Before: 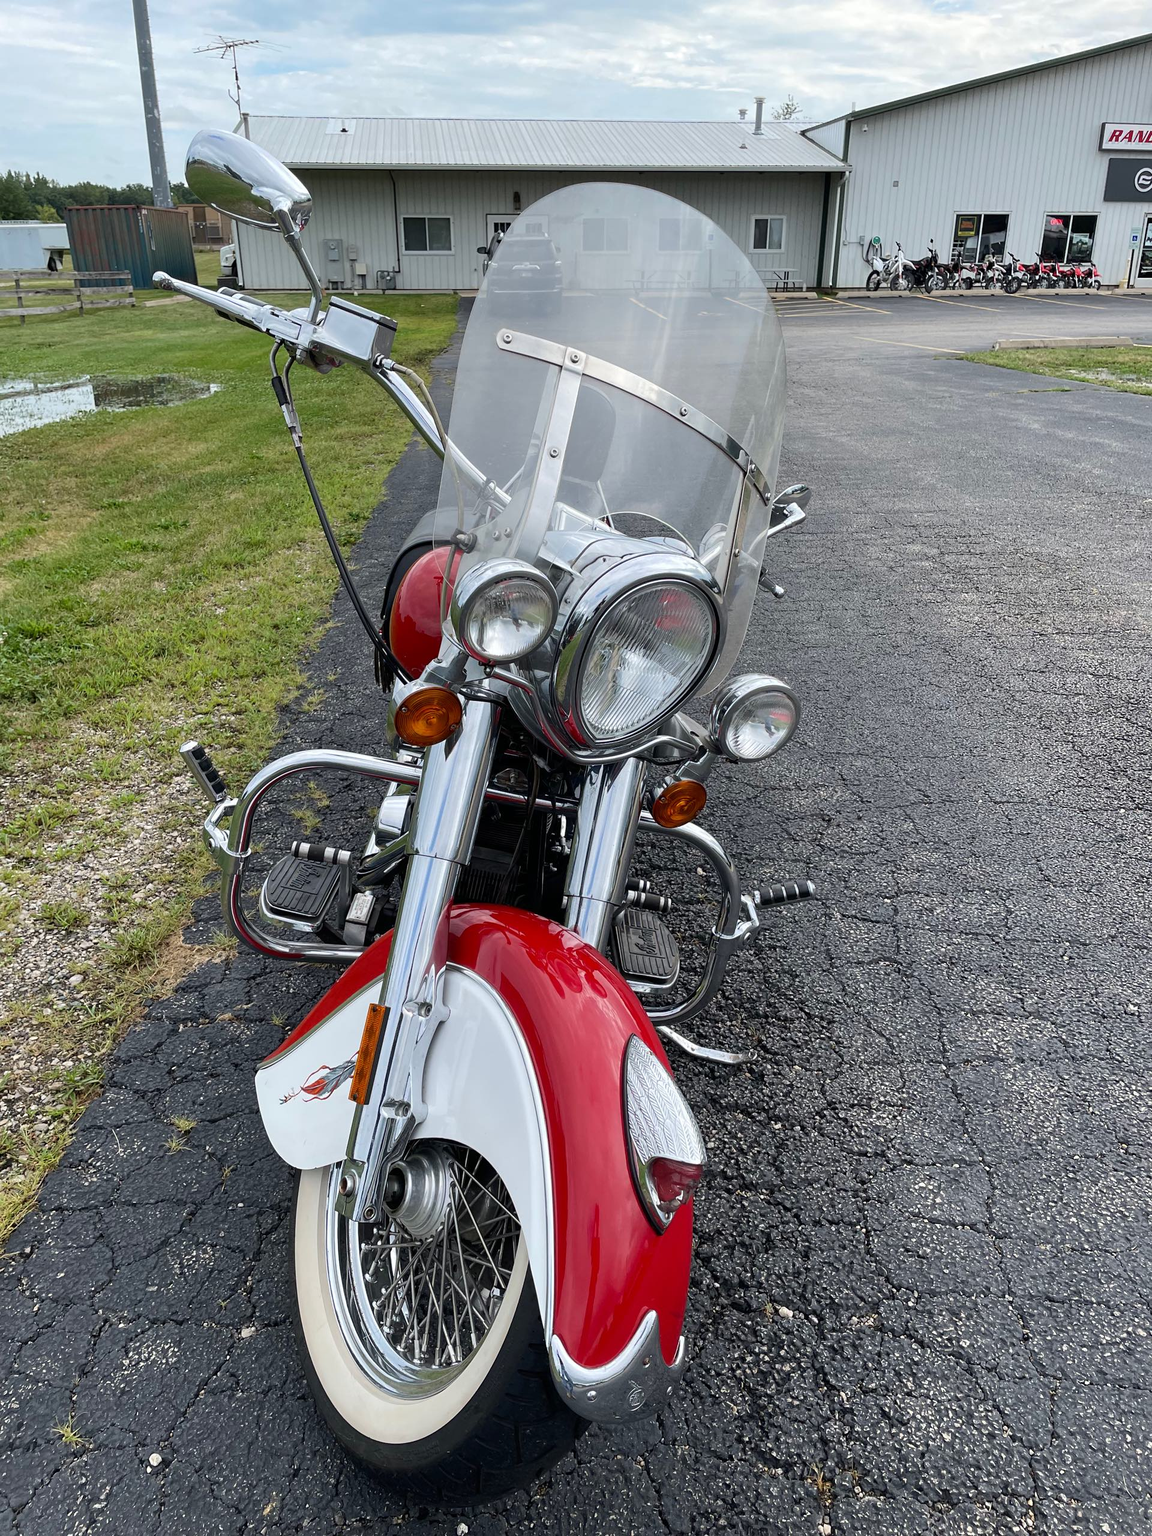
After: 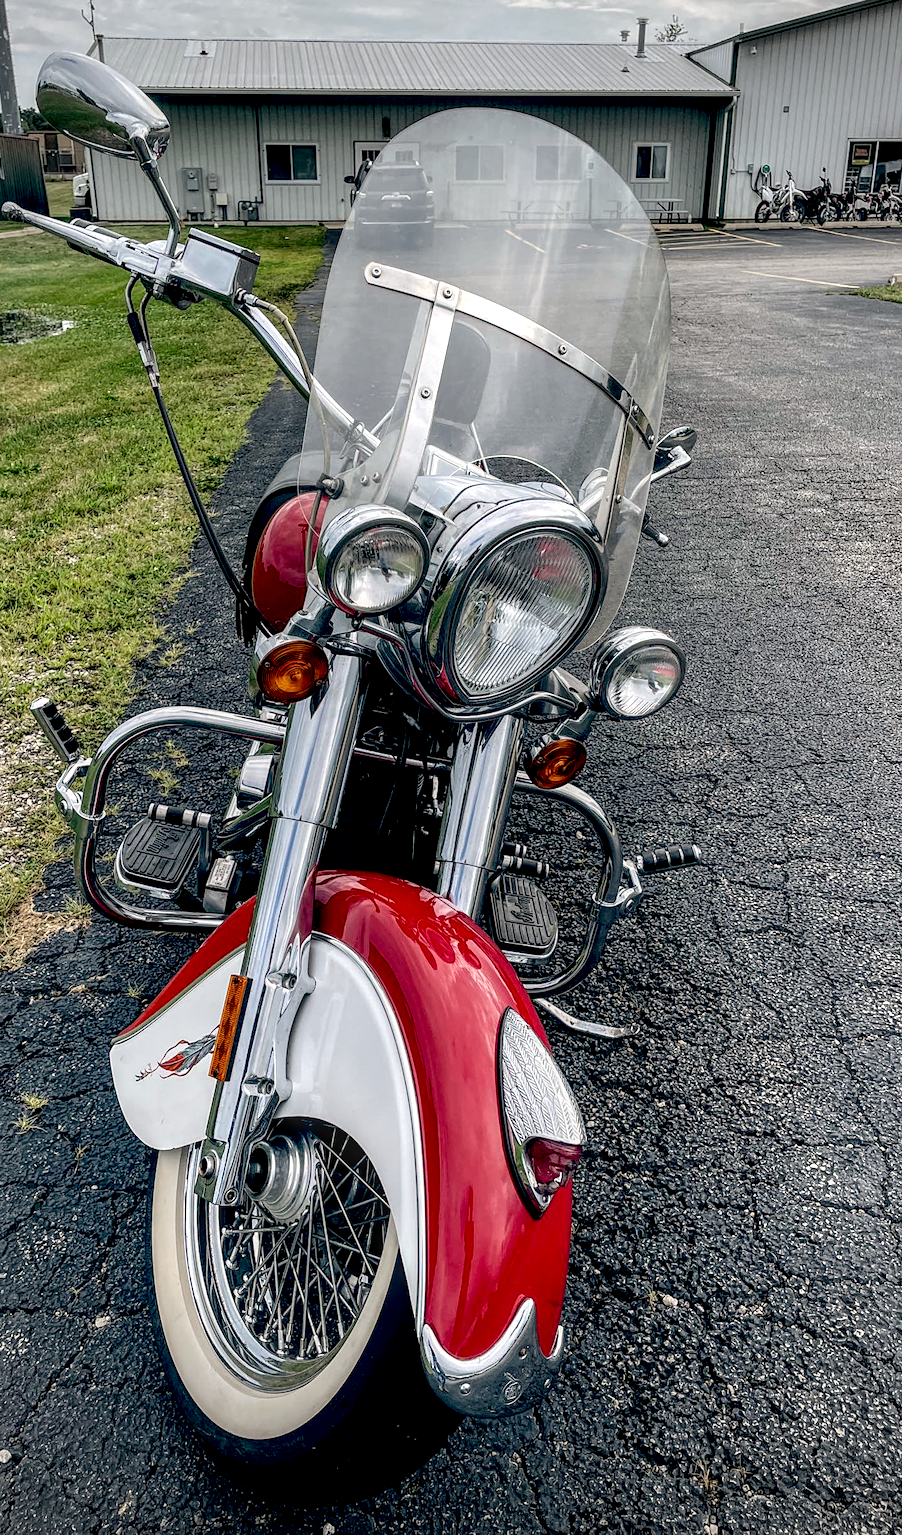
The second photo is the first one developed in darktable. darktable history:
crop and rotate: left 13.15%, top 5.251%, right 12.609%
vignetting: fall-off start 74.49%, fall-off radius 65.9%, brightness -0.628, saturation -0.68
local contrast: highlights 12%, shadows 38%, detail 183%, midtone range 0.471
color balance: lift [0.975, 0.993, 1, 1.015], gamma [1.1, 1, 1, 0.945], gain [1, 1.04, 1, 0.95]
sharpen: amount 0.2
